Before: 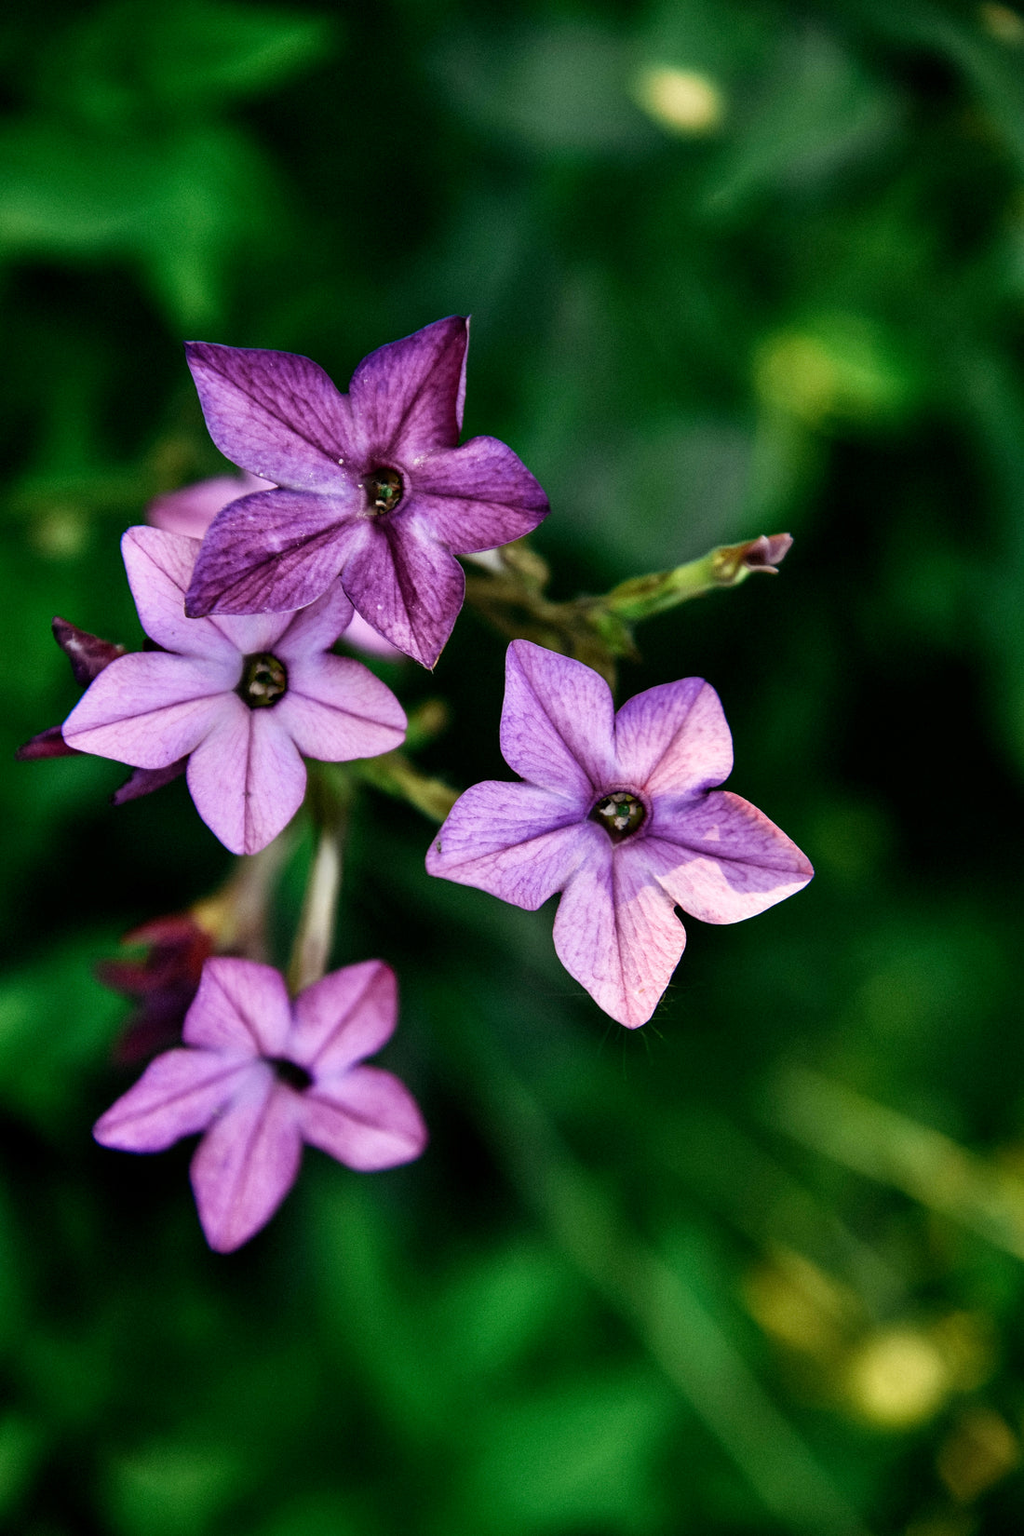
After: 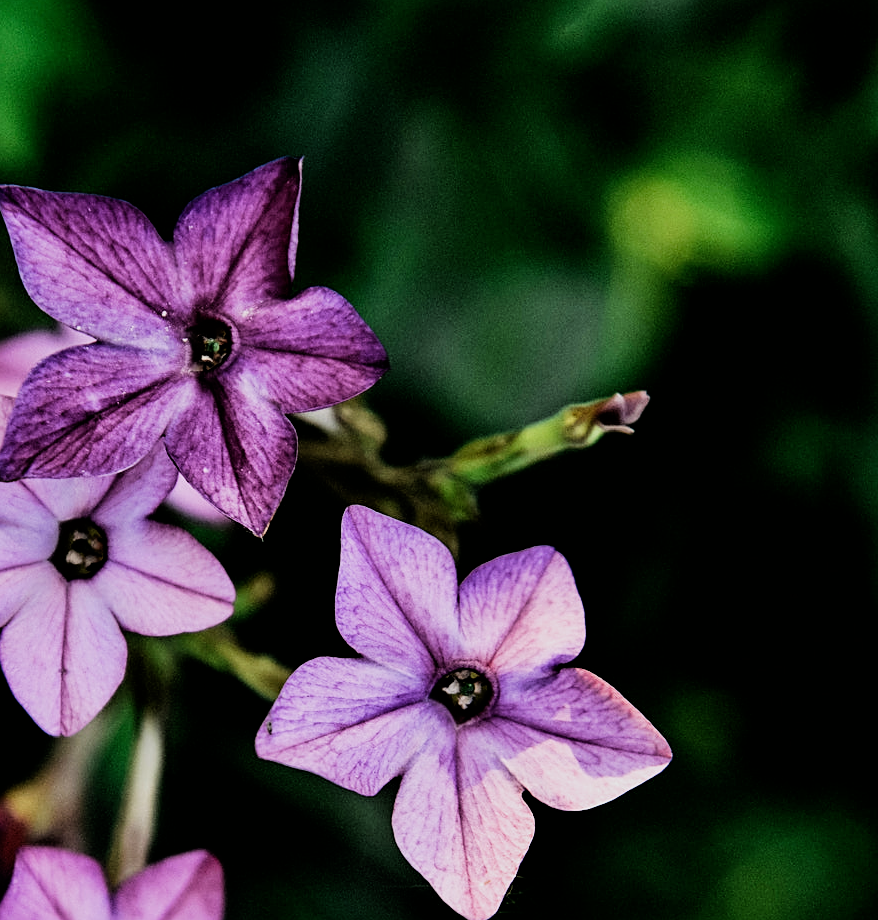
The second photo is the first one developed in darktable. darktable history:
sharpen: on, module defaults
crop: left 18.369%, top 11.074%, right 1.787%, bottom 33.156%
filmic rgb: black relative exposure -5.12 EV, white relative exposure 4 EV, hardness 2.87, contrast 1.296, highlights saturation mix -30.99%
